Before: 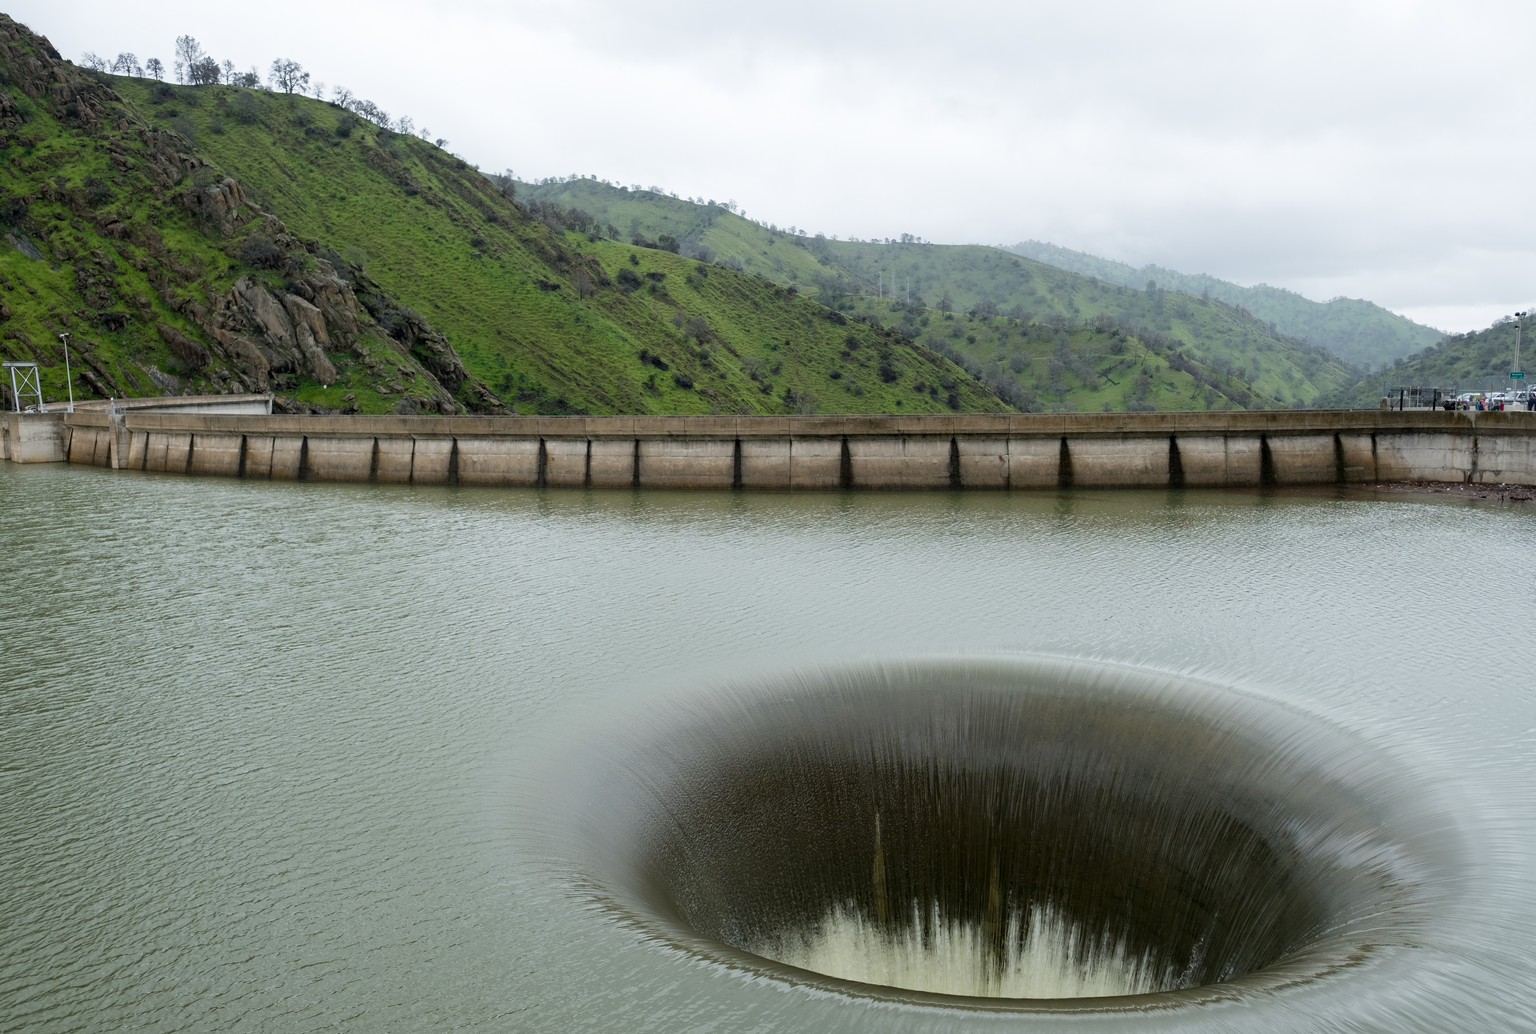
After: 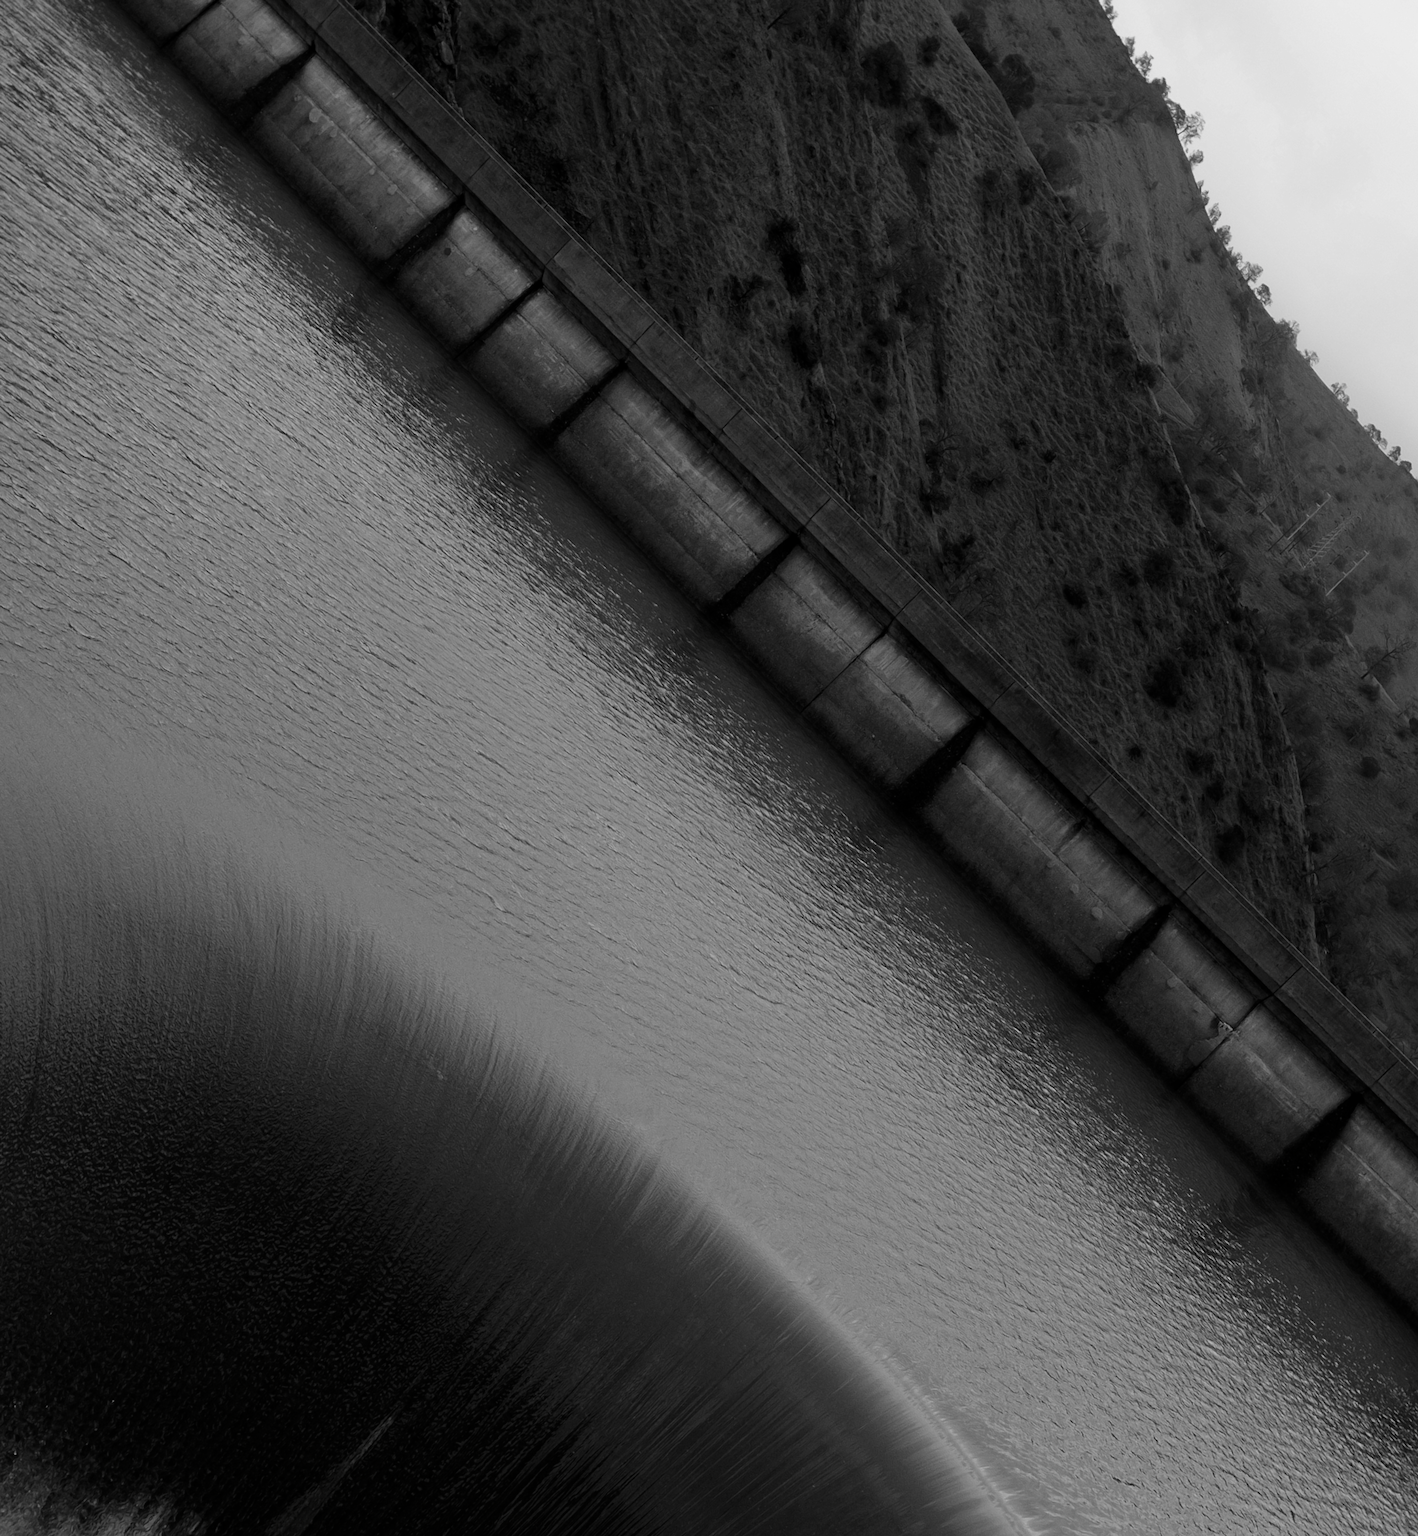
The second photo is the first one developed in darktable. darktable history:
crop and rotate: angle -45.18°, top 16.062%, right 0.777%, bottom 11.621%
contrast brightness saturation: contrast -0.032, brightness -0.593, saturation -0.991
